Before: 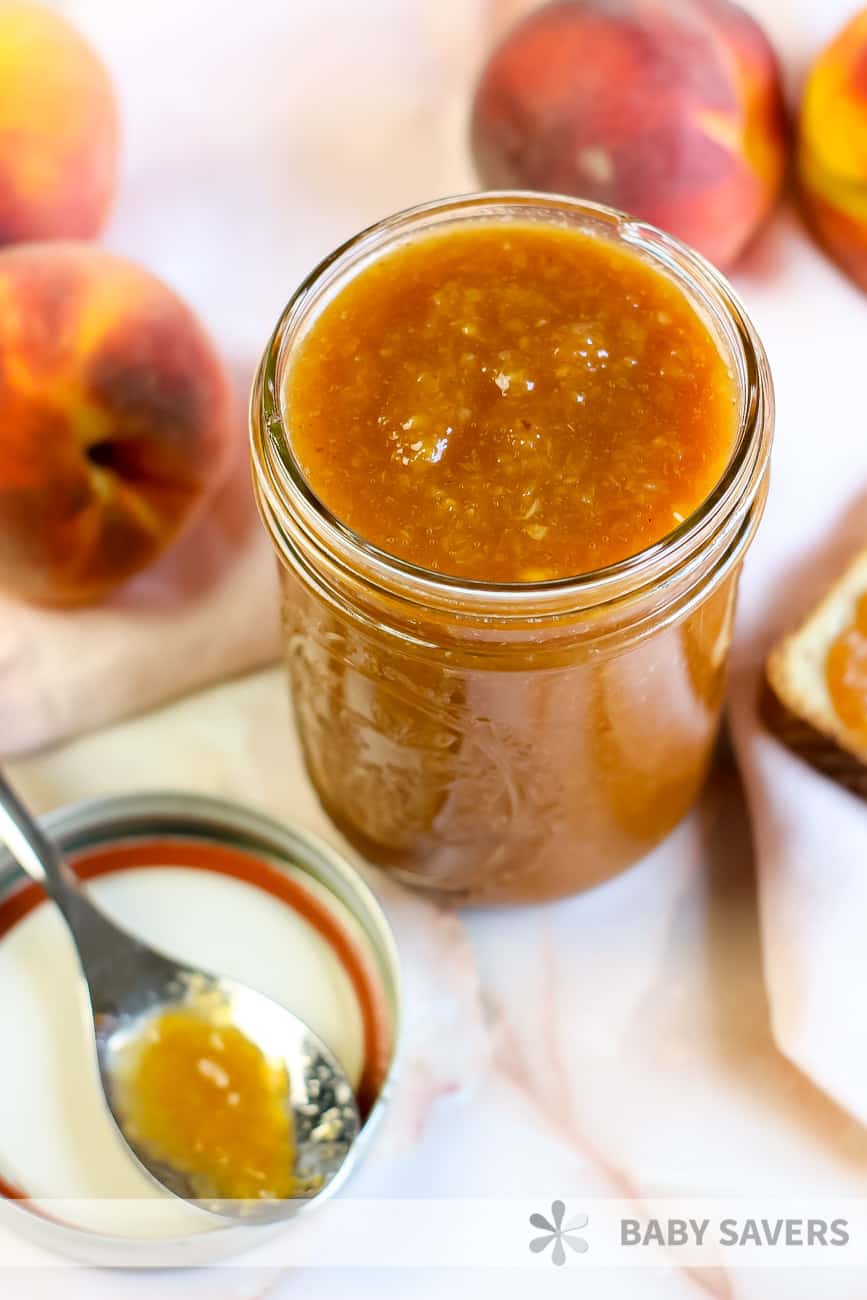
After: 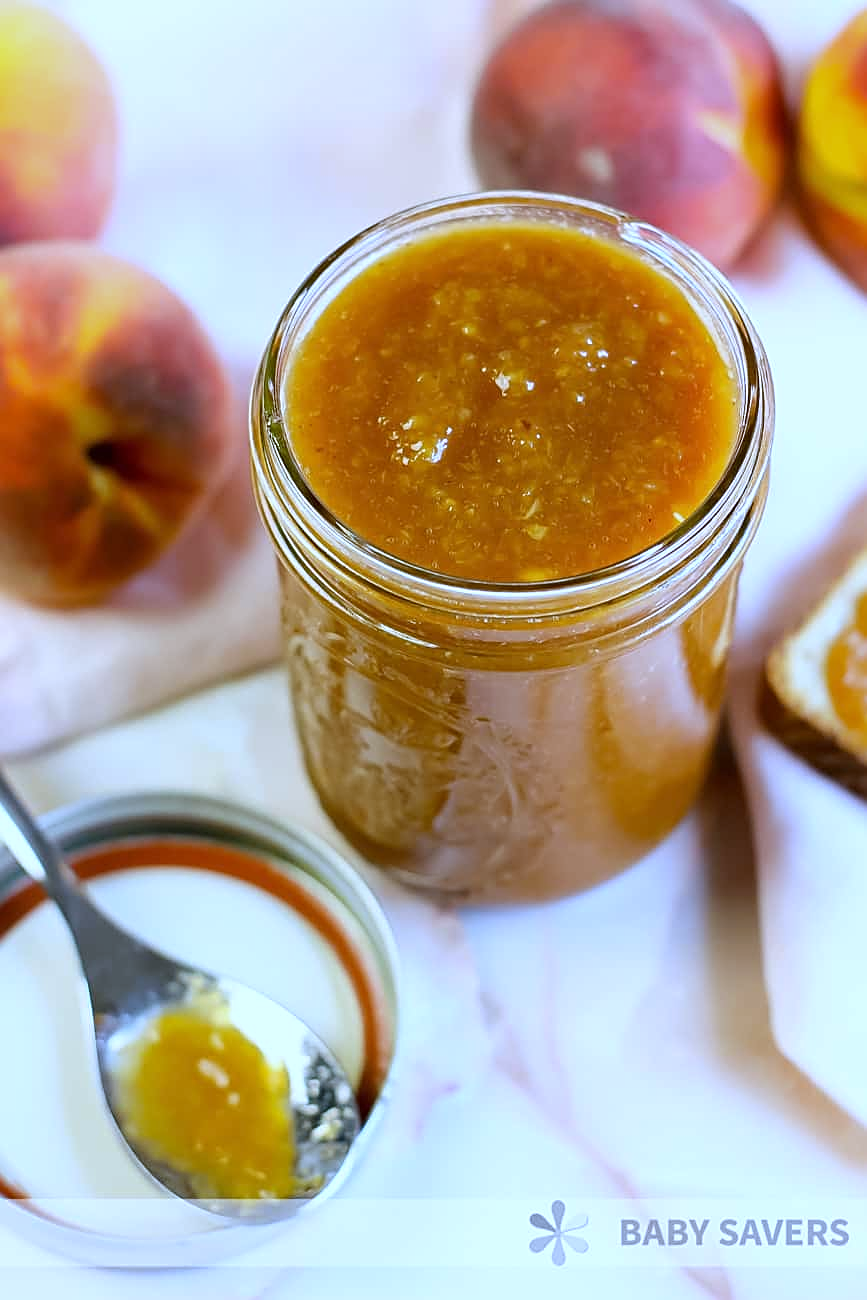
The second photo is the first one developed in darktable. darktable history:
white balance: red 0.871, blue 1.249
sharpen: on, module defaults
